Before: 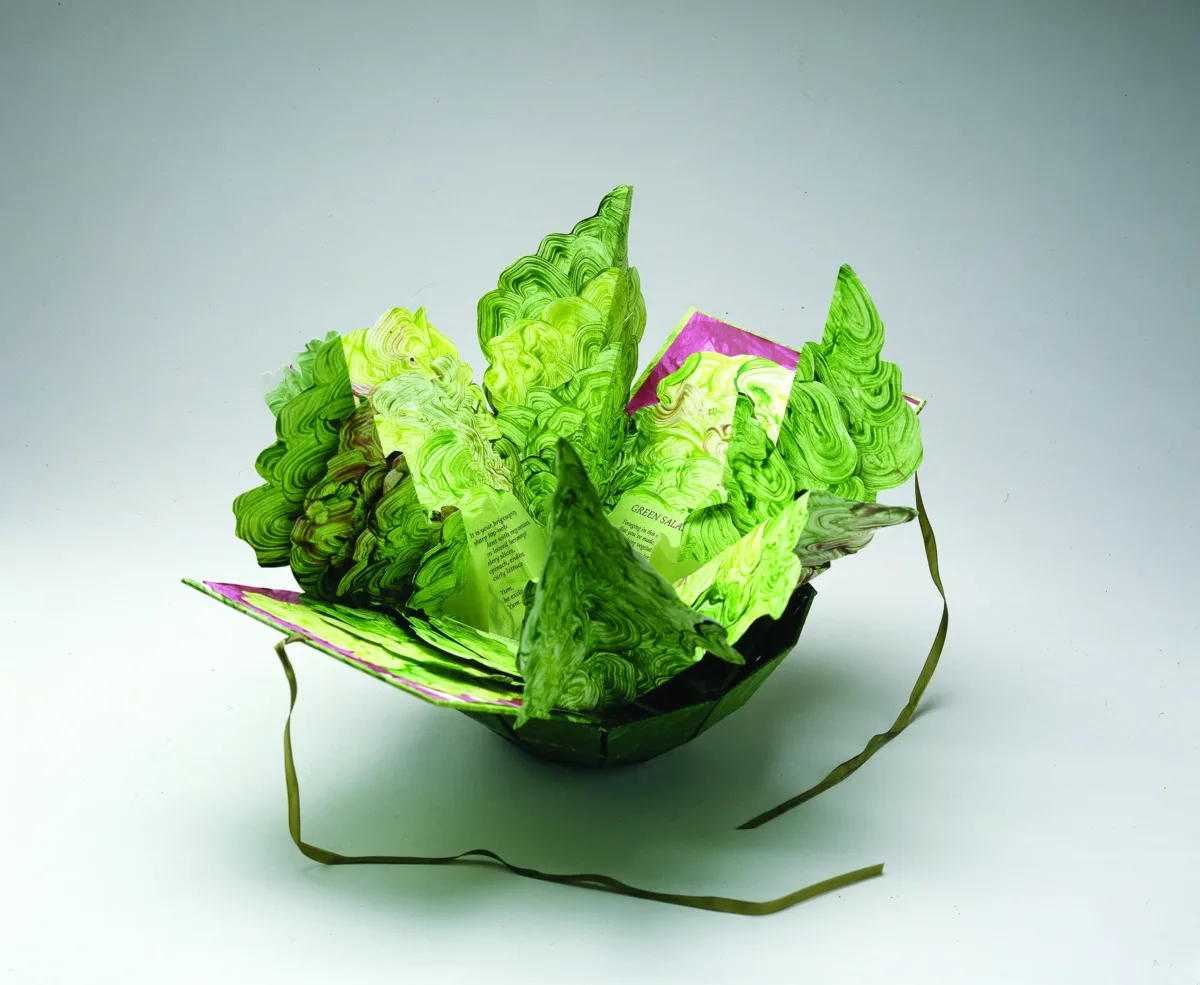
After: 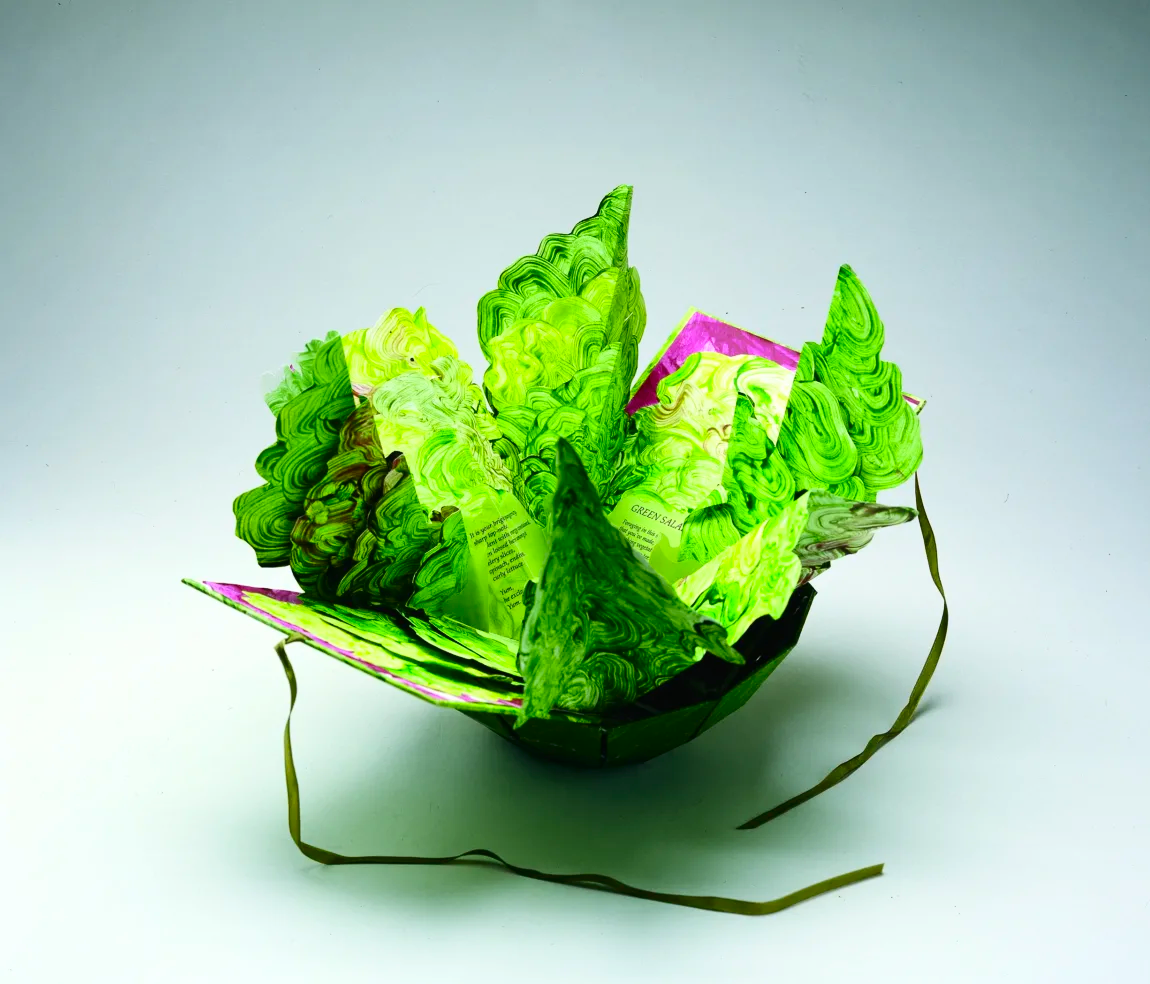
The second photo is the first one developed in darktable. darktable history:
contrast brightness saturation: contrast 0.18, saturation 0.3
crop: right 4.126%, bottom 0.031%
